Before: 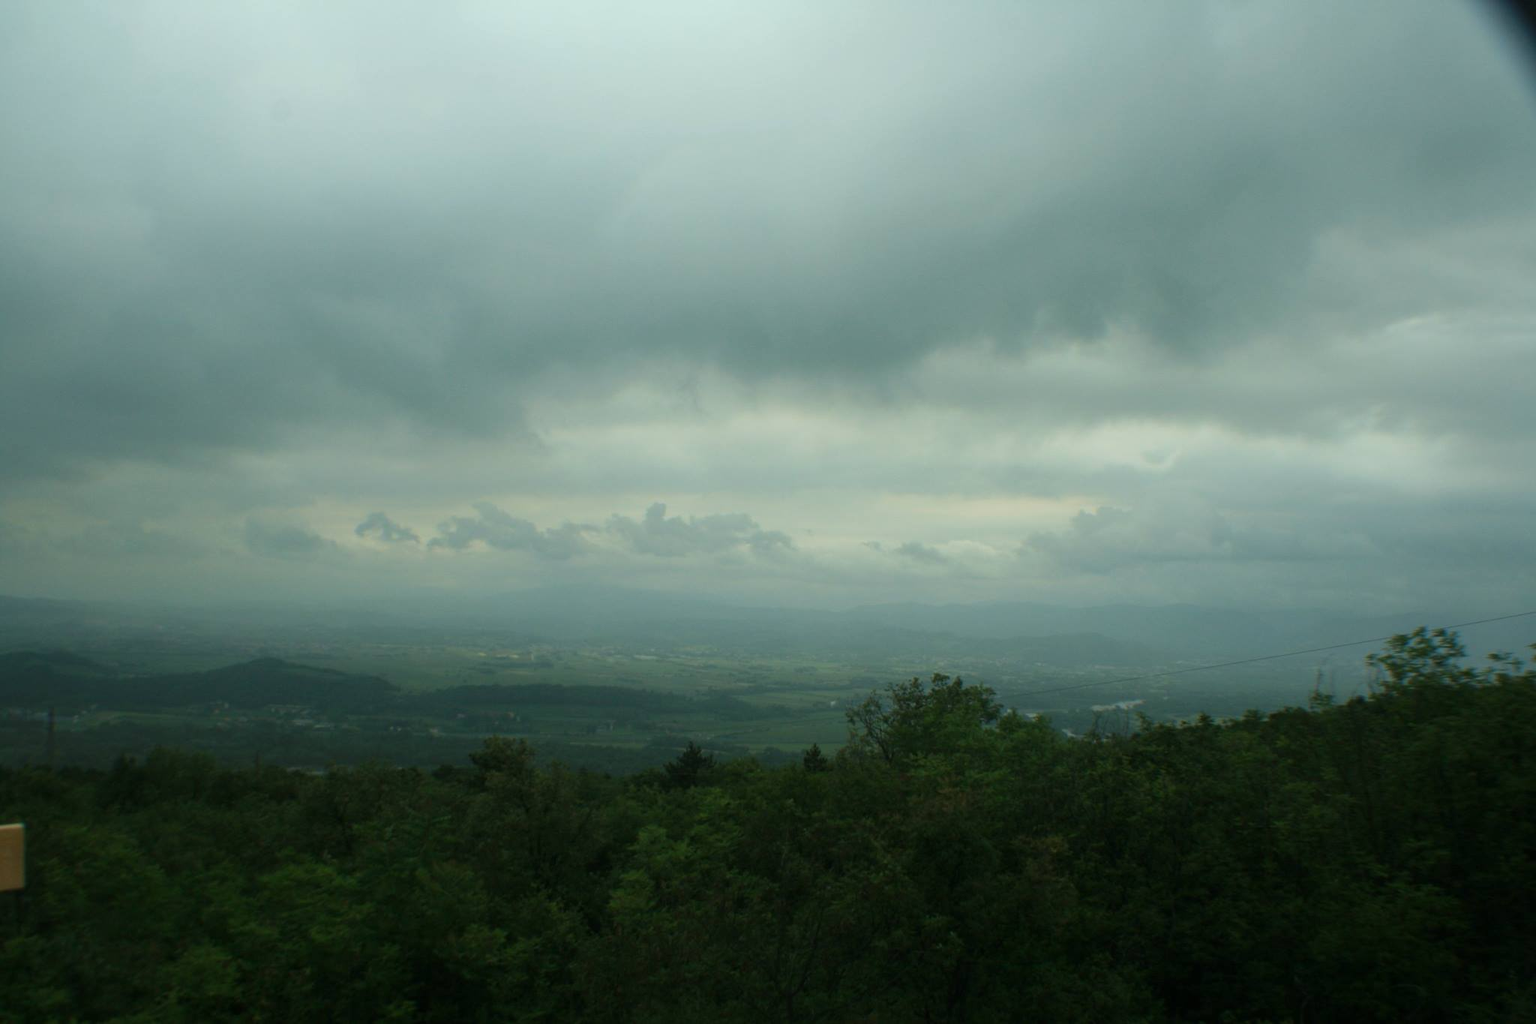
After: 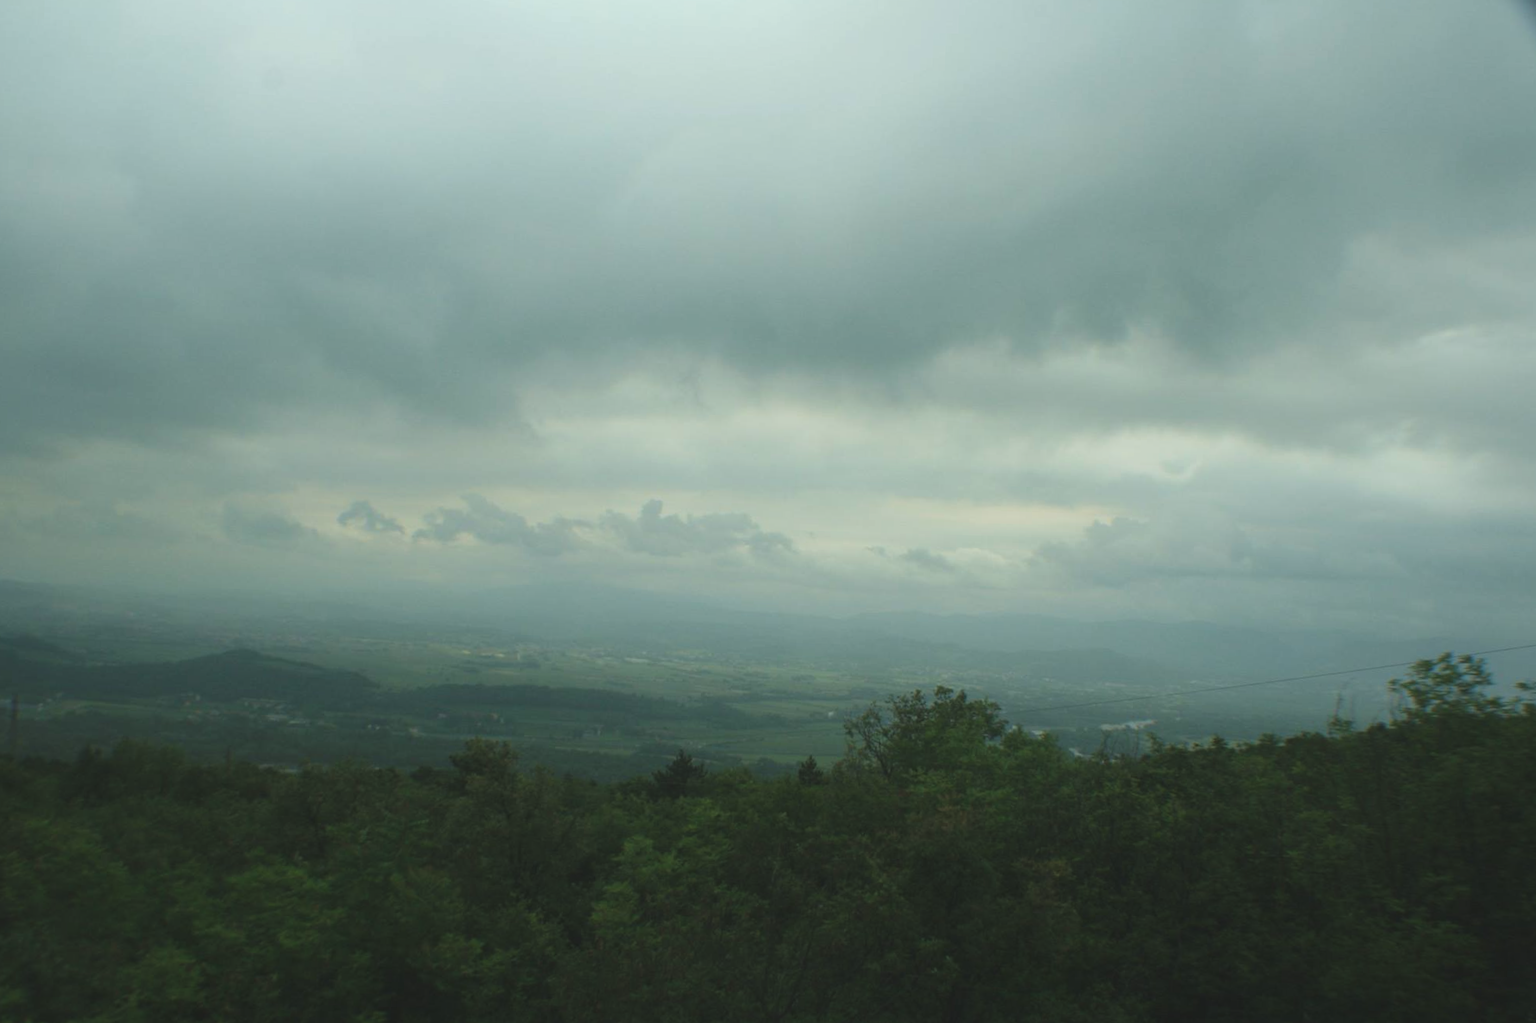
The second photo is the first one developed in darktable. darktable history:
crop and rotate: angle -1.69°
color balance: lift [1.007, 1, 1, 1], gamma [1.097, 1, 1, 1]
